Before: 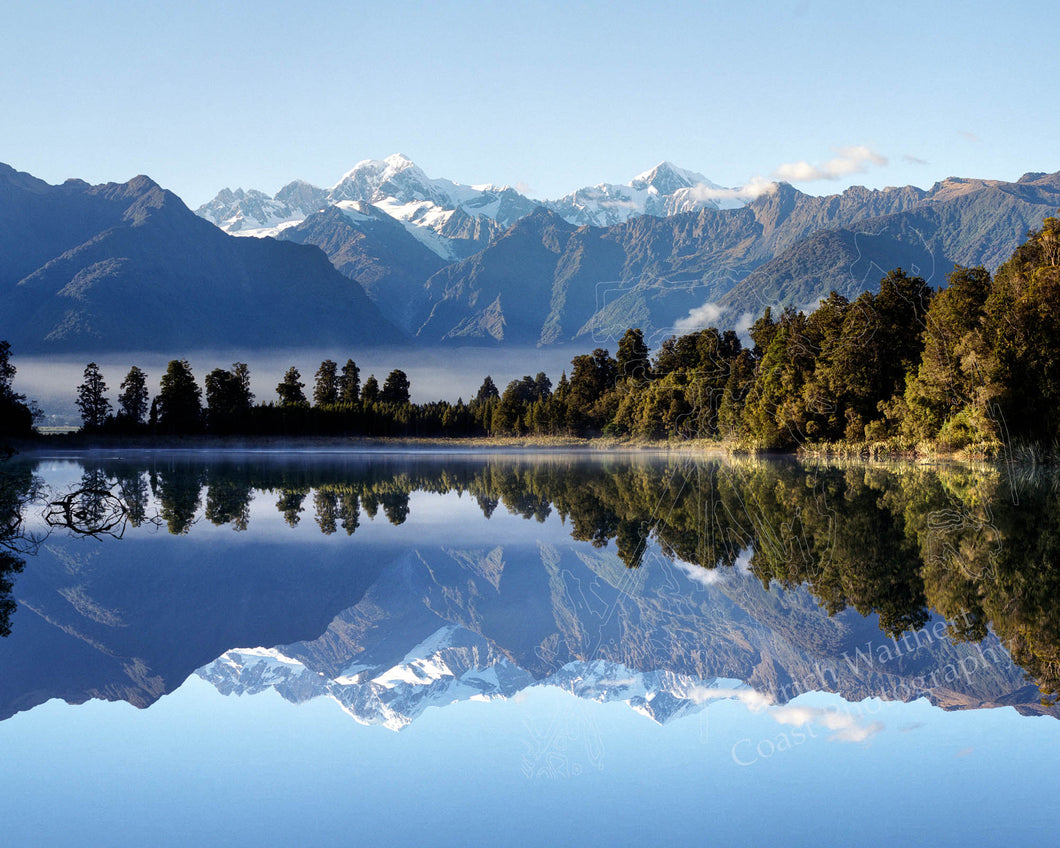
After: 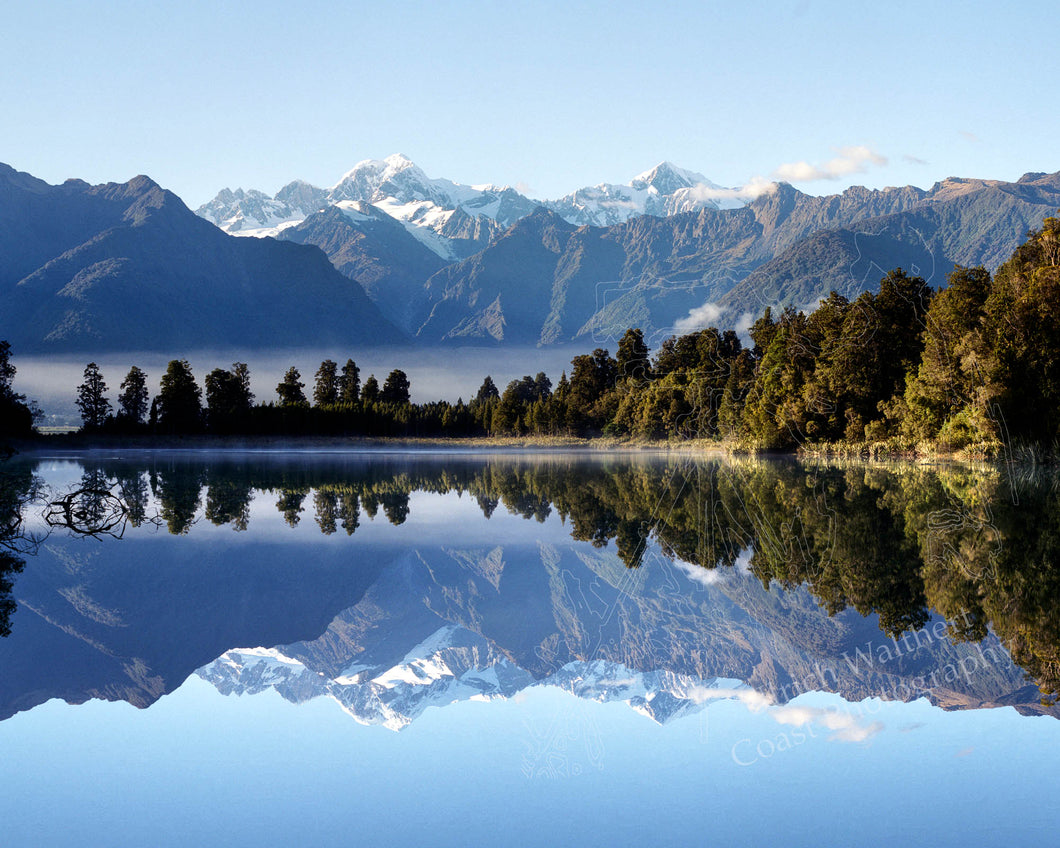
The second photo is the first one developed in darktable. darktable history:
shadows and highlights: shadows -28.74, highlights 30.19
